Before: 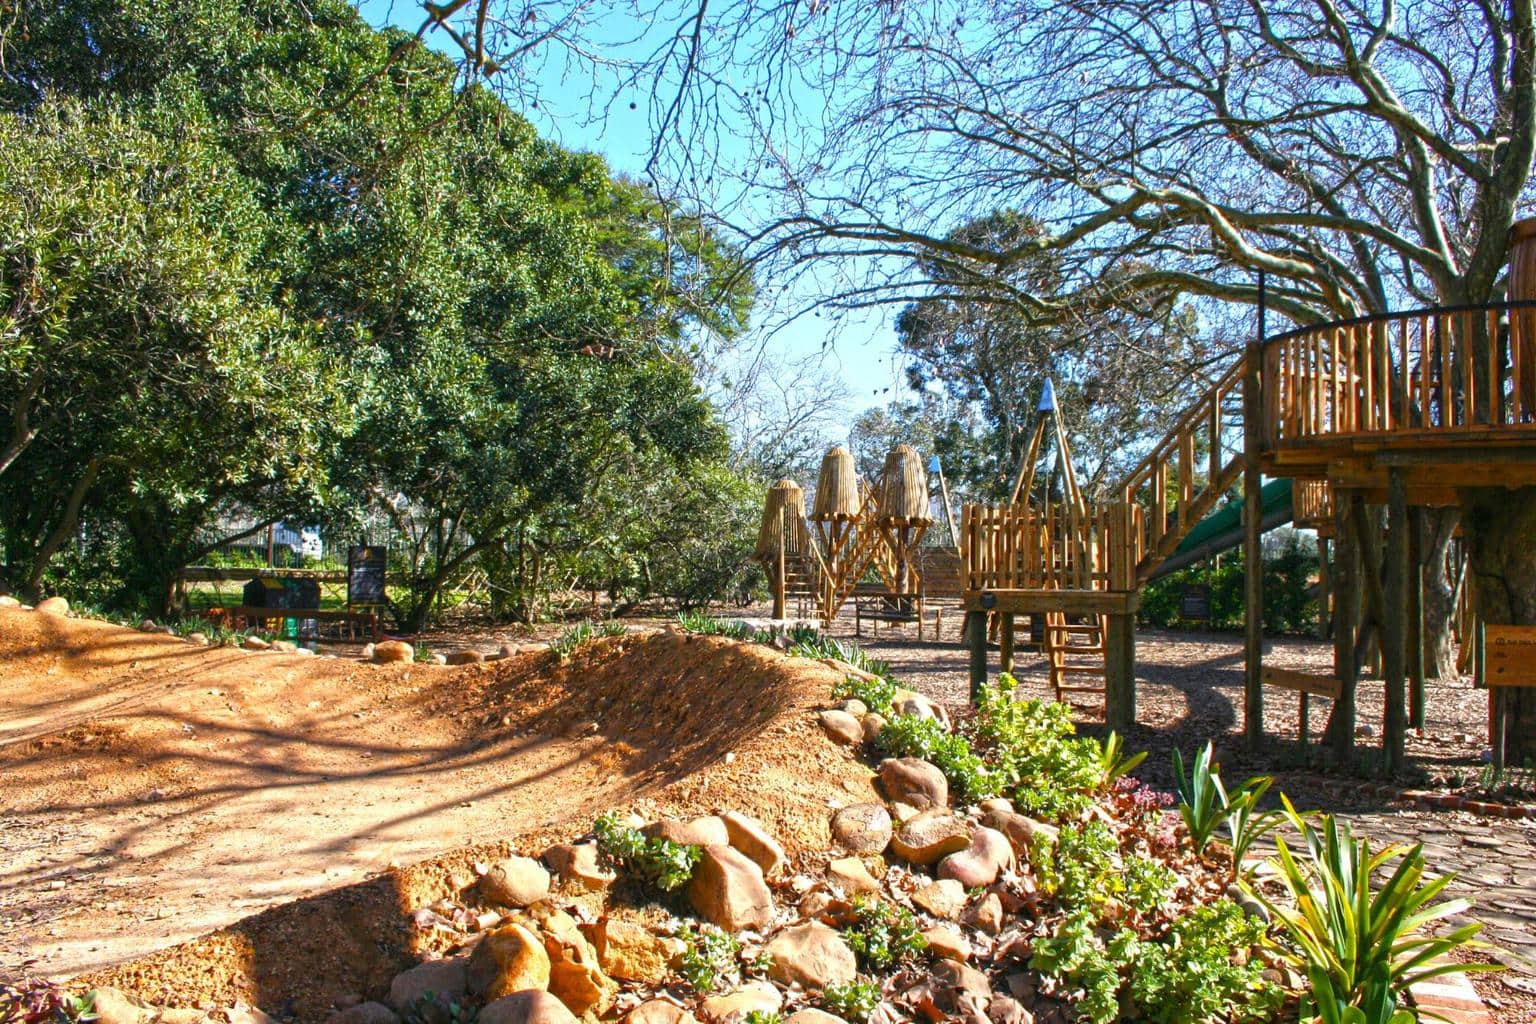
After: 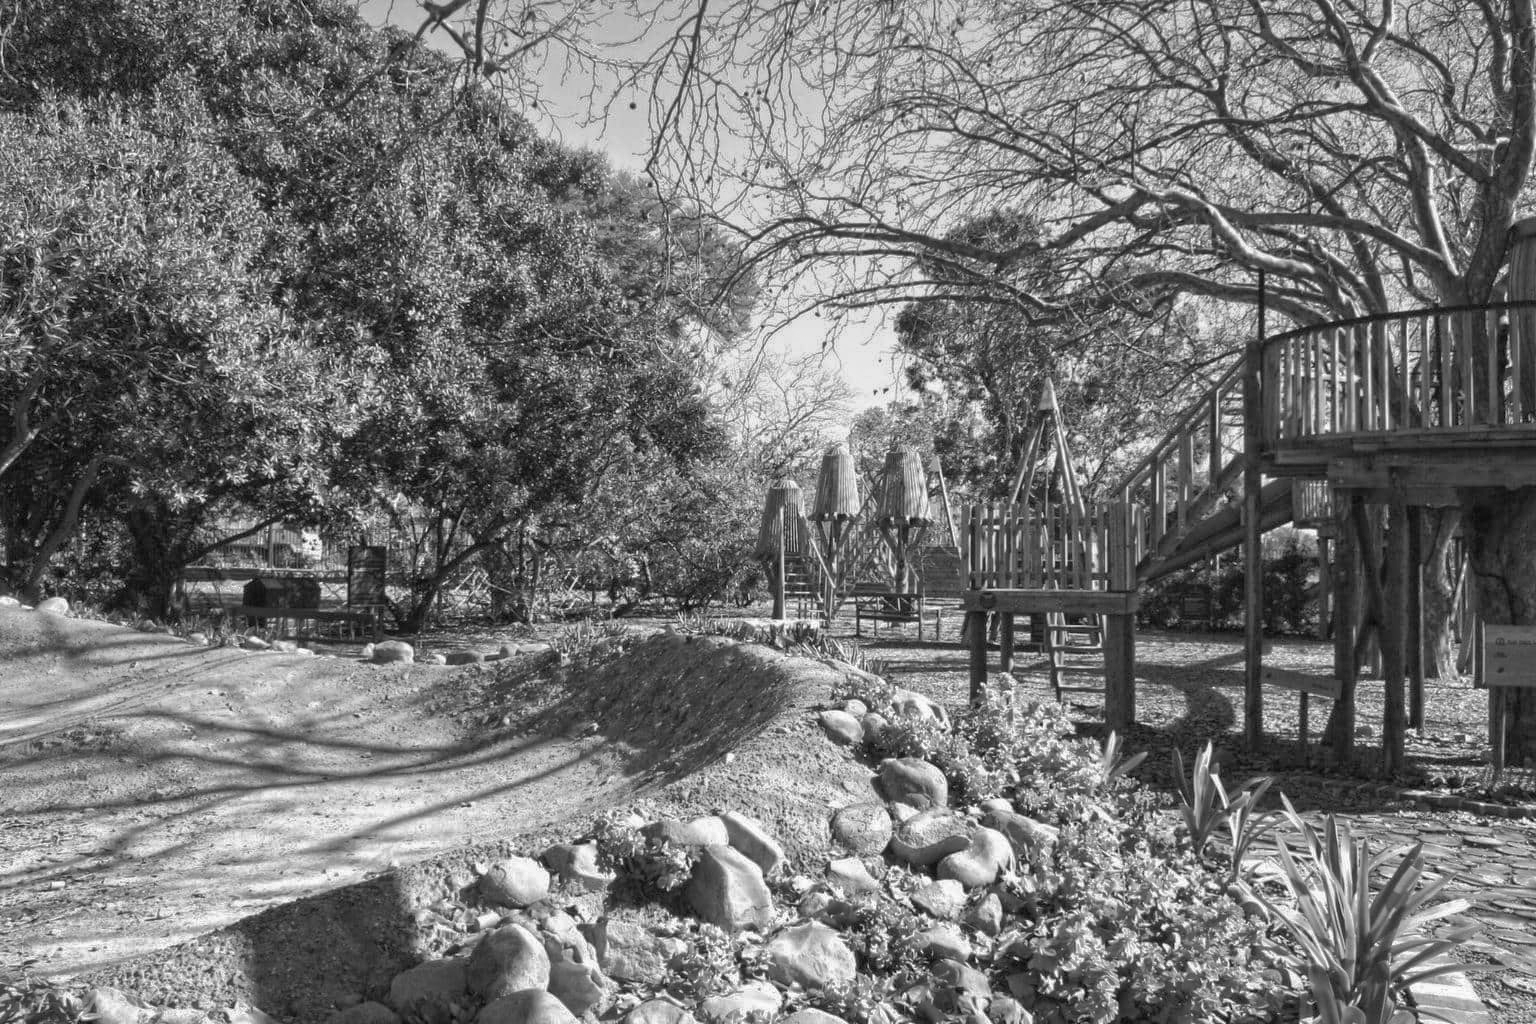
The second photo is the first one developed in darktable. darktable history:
shadows and highlights: highlights -60
monochrome: a 32, b 64, size 2.3
